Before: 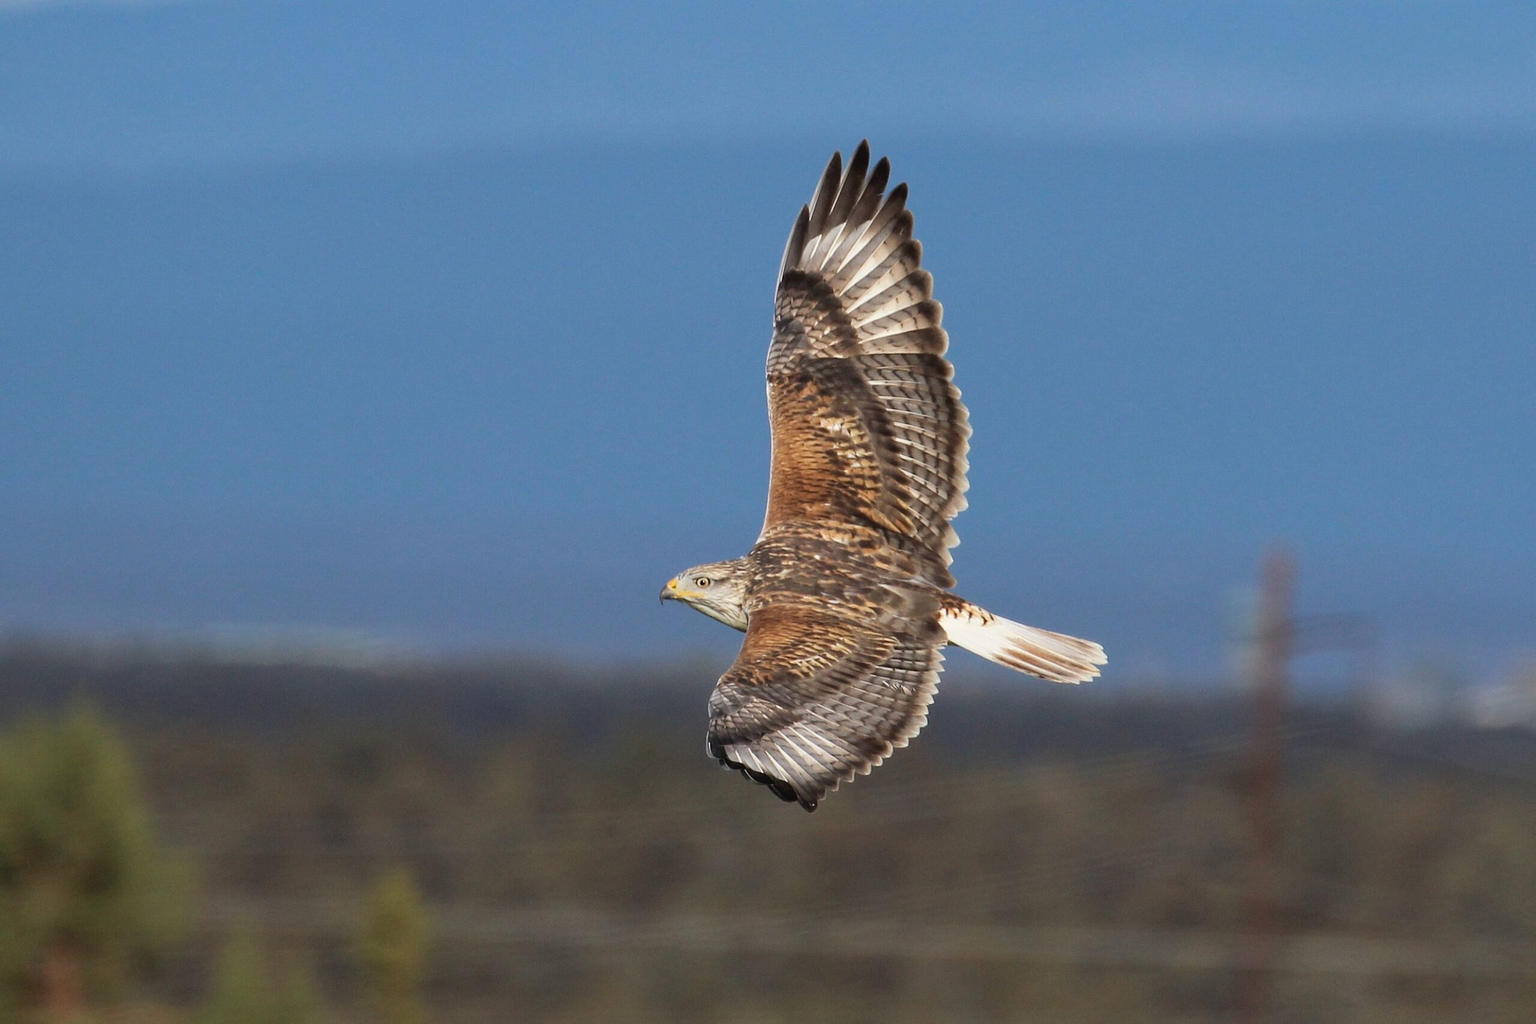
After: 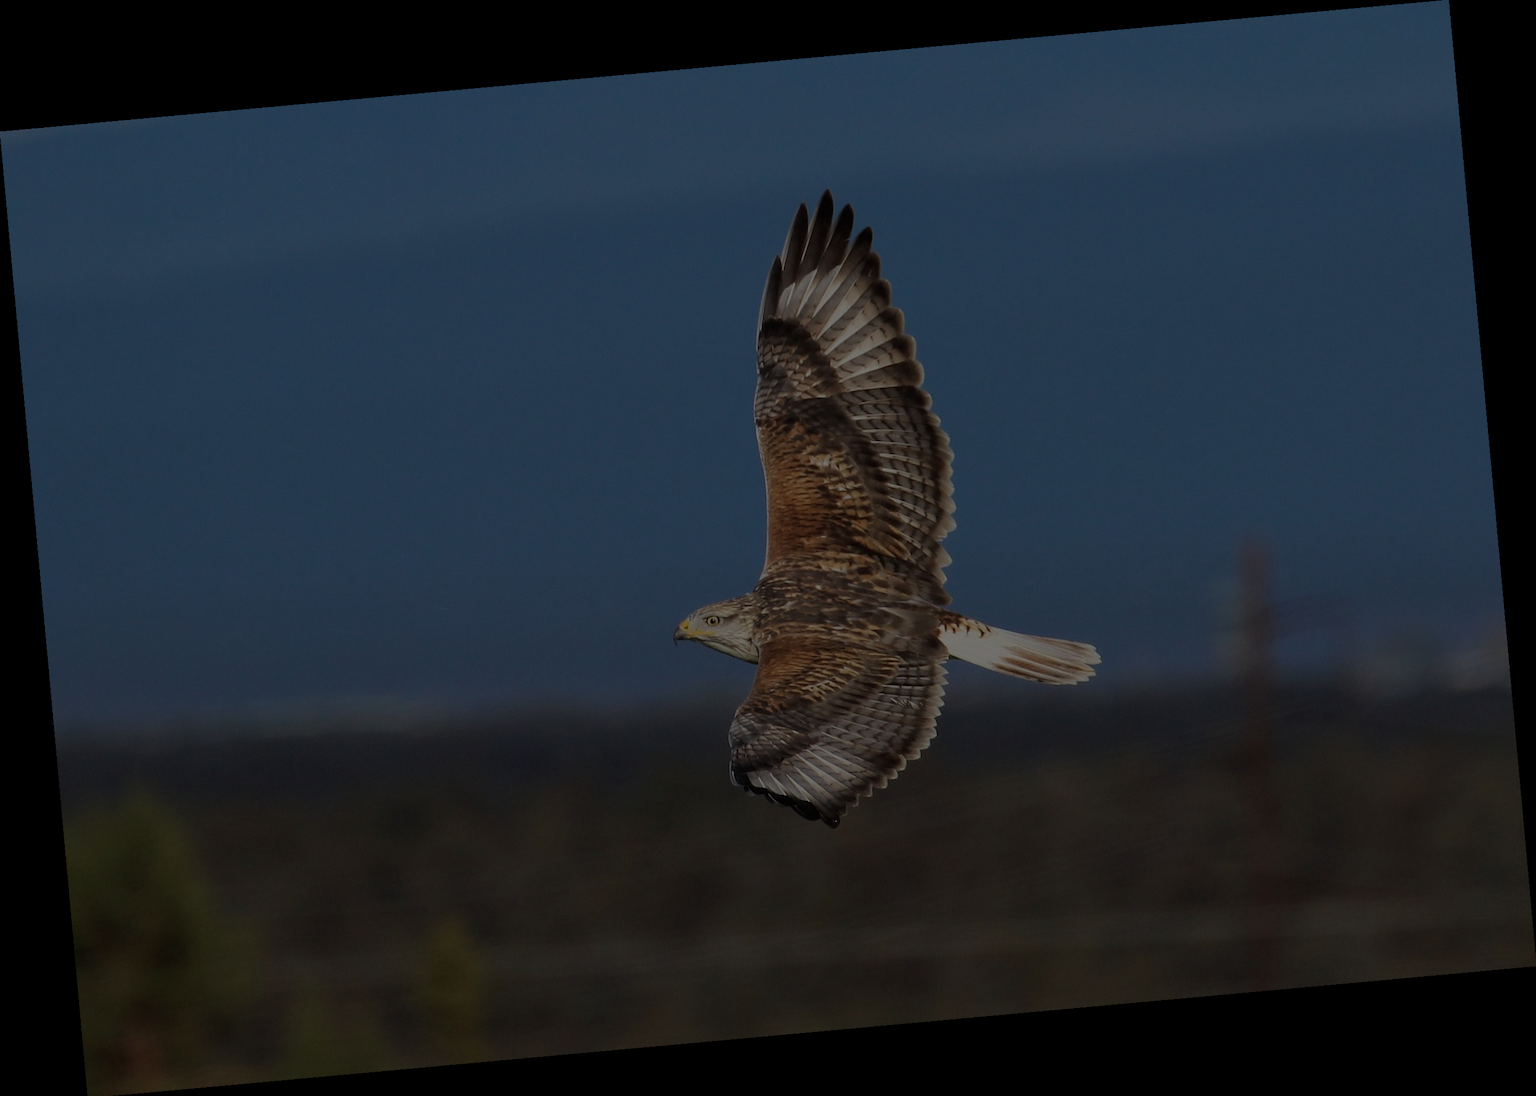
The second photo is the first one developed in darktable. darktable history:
rotate and perspective: rotation -5.2°, automatic cropping off
exposure: exposure -2.446 EV, compensate highlight preservation false
